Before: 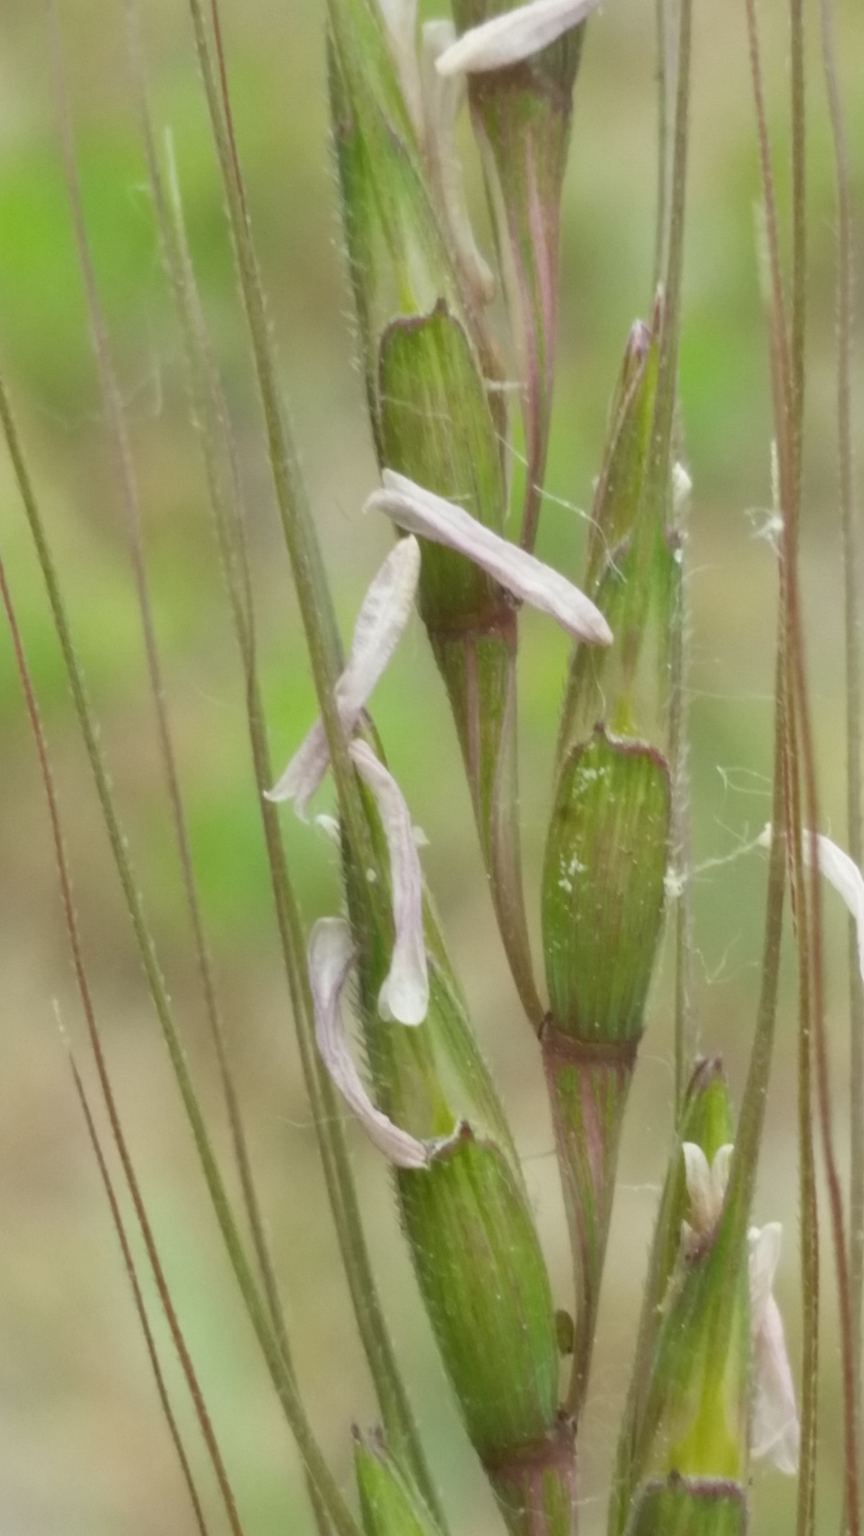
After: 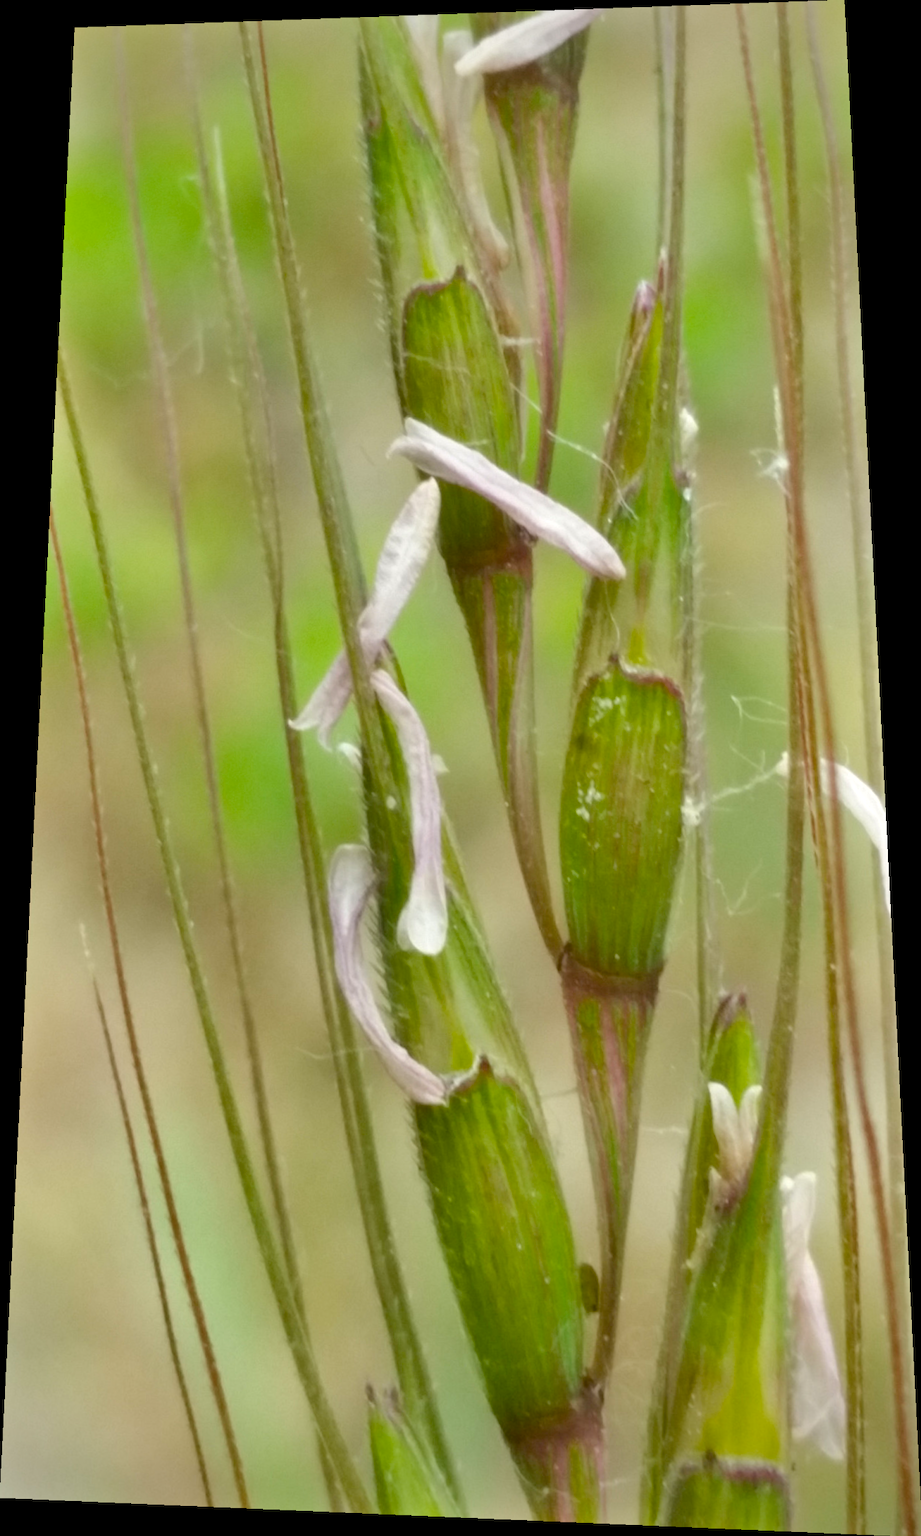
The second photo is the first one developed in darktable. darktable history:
rotate and perspective: rotation 0.128°, lens shift (vertical) -0.181, lens shift (horizontal) -0.044, shear 0.001, automatic cropping off
color balance rgb: global offset › luminance -0.51%, perceptual saturation grading › global saturation 27.53%, perceptual saturation grading › highlights -25%, perceptual saturation grading › shadows 25%, perceptual brilliance grading › highlights 6.62%, perceptual brilliance grading › mid-tones 17.07%, perceptual brilliance grading › shadows -5.23%
shadows and highlights: shadows 60, soften with gaussian
vignetting: saturation 0, unbound false
